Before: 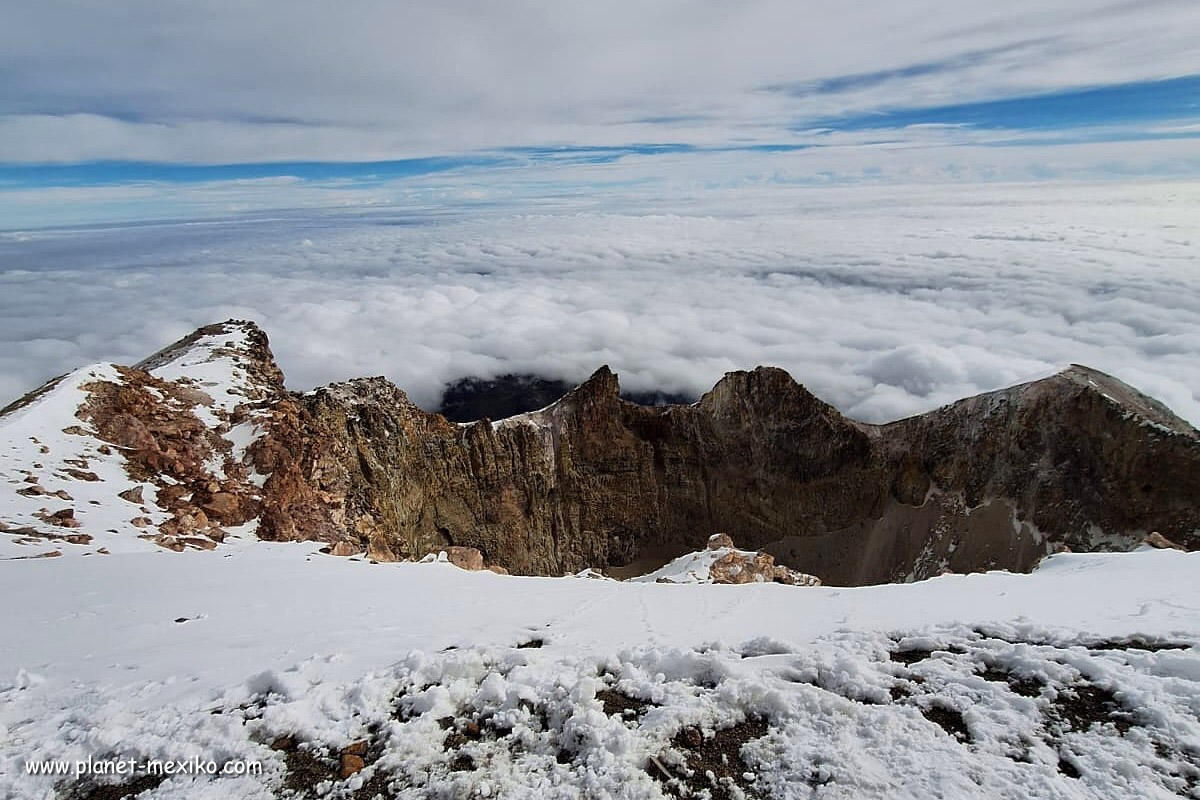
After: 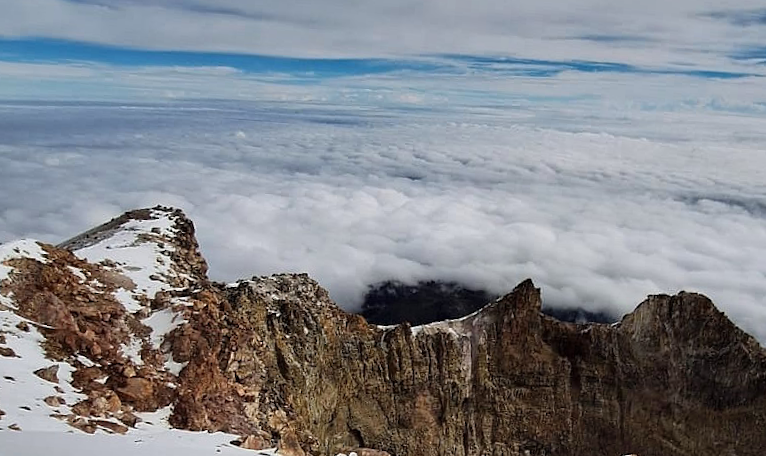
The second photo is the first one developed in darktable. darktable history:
crop and rotate: angle -4.2°, left 1.977%, top 6.814%, right 27.306%, bottom 30.026%
shadows and highlights: low approximation 0.01, soften with gaussian
